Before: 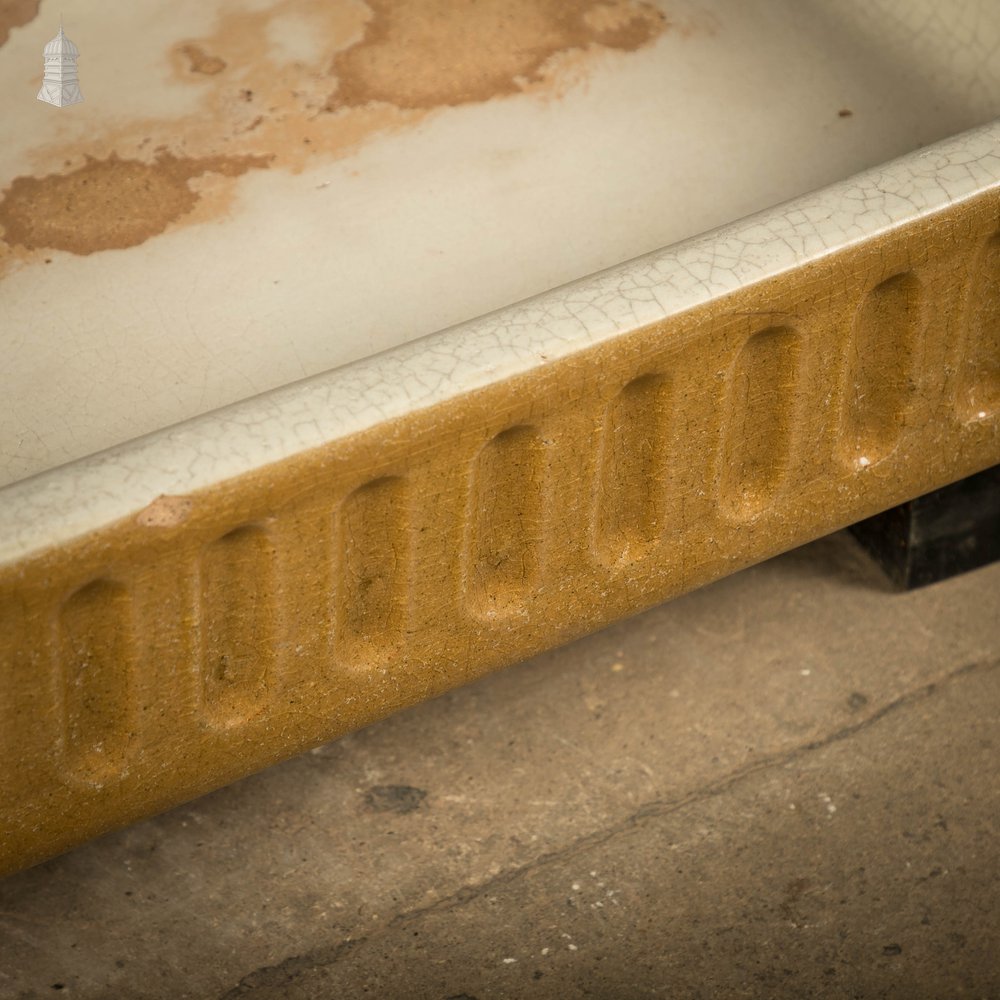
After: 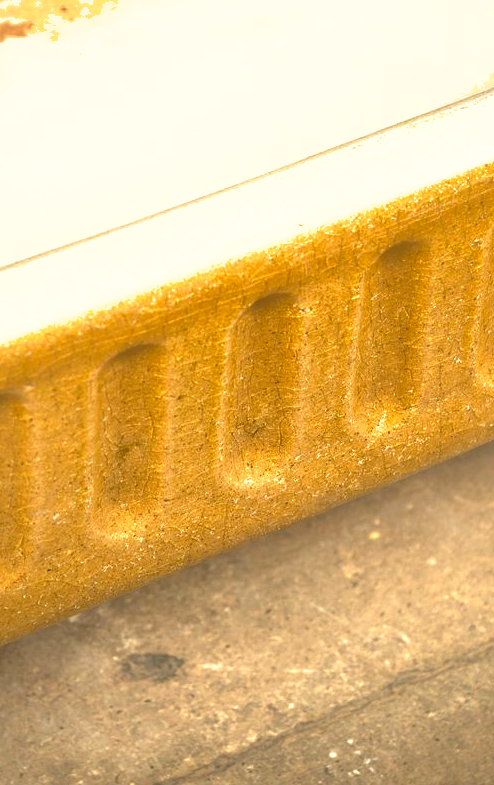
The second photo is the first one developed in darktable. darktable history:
crop and rotate: angle 0.02°, left 24.353%, top 13.219%, right 26.156%, bottom 8.224%
shadows and highlights: on, module defaults
exposure: black level correction 0.001, exposure 1.3 EV, compensate highlight preservation false
